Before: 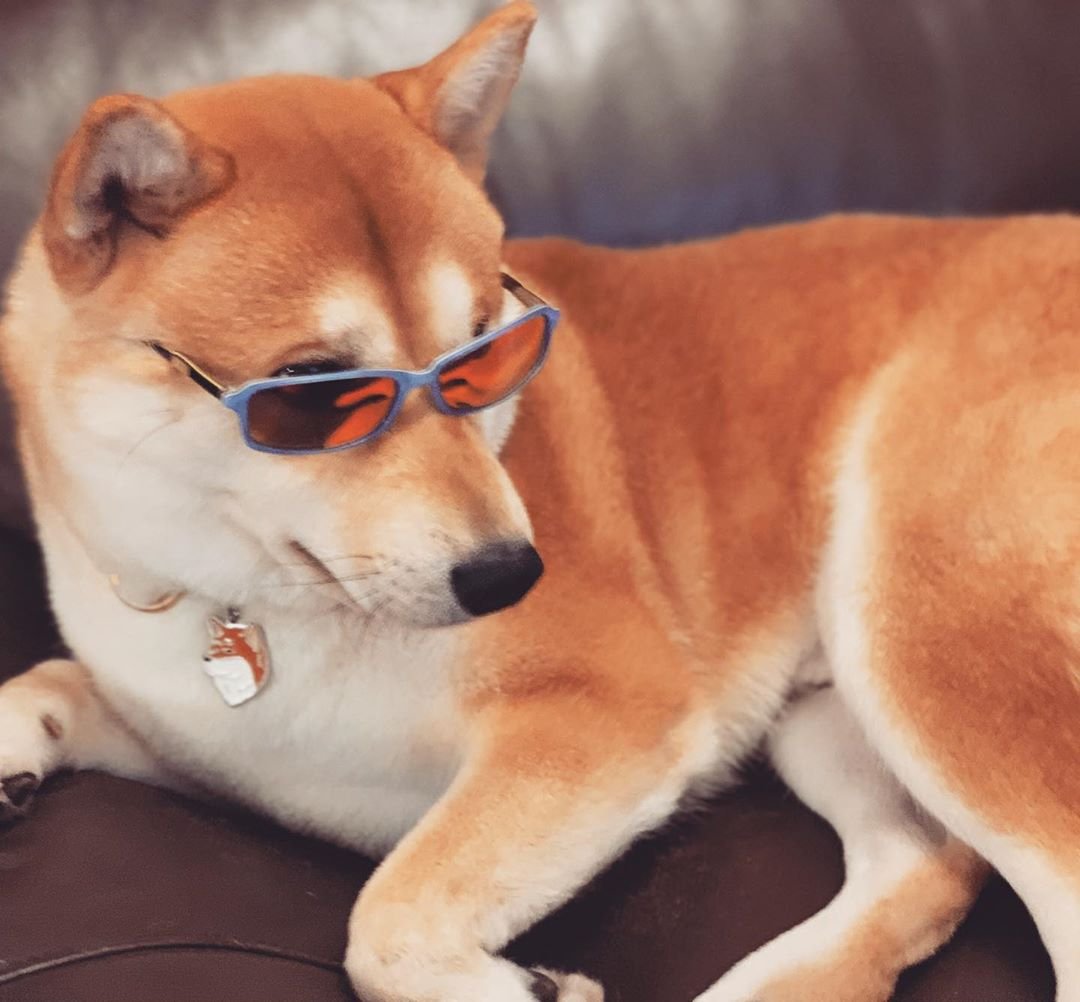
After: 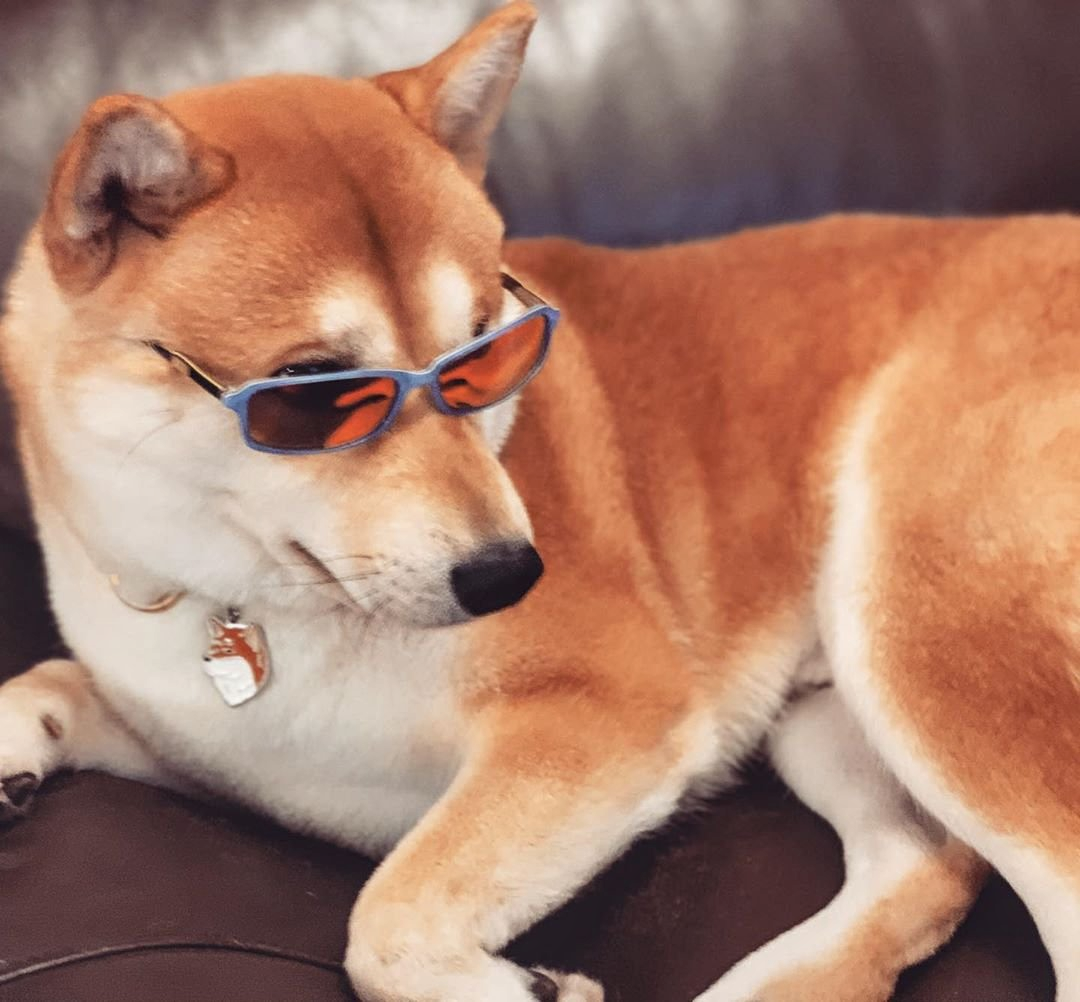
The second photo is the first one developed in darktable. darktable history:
local contrast: highlights 82%, shadows 80%
